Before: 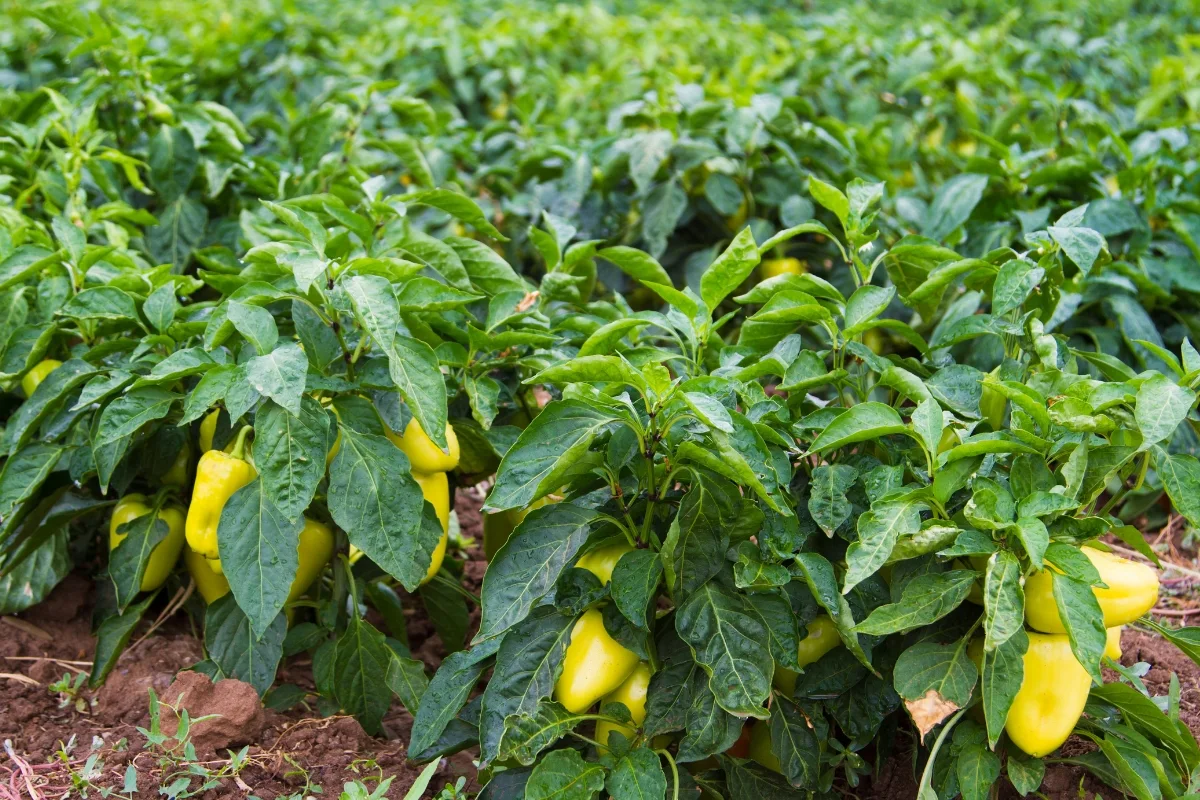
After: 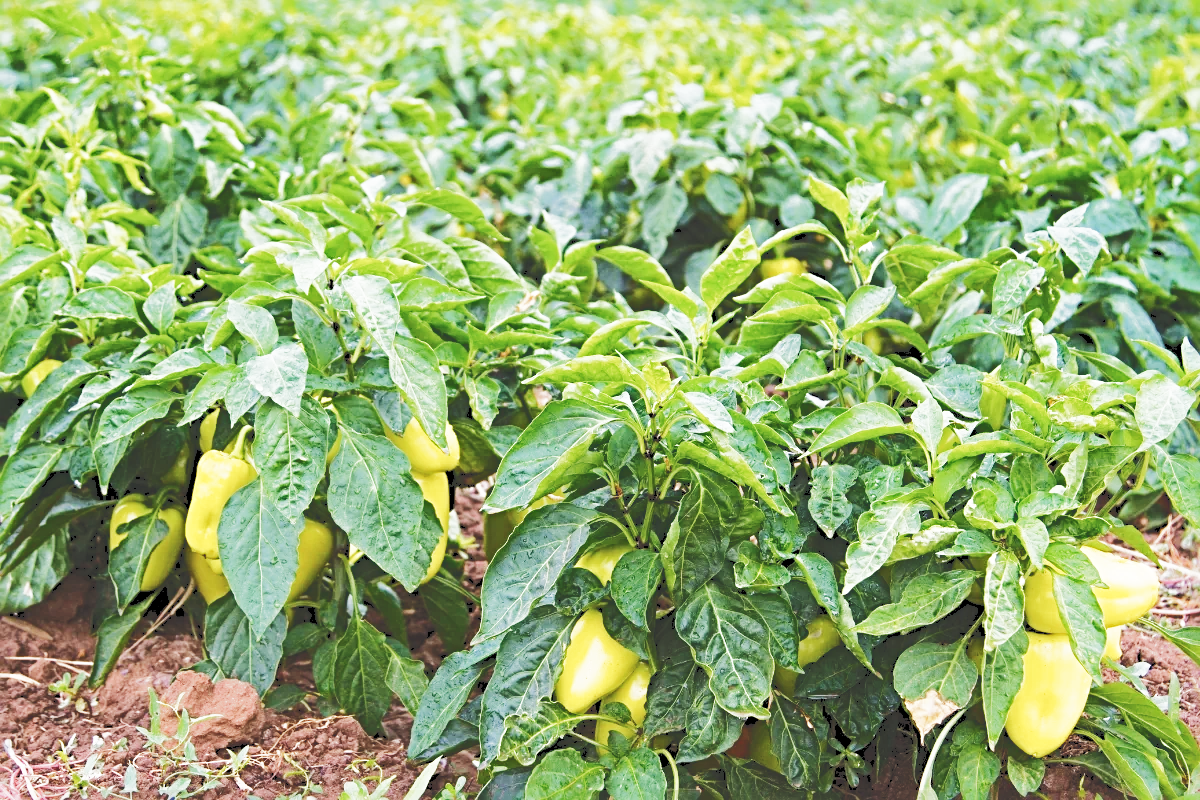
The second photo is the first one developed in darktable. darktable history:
base curve: curves: ch0 [(0, 0) (0.018, 0.026) (0.143, 0.37) (0.33, 0.731) (0.458, 0.853) (0.735, 0.965) (0.905, 0.986) (1, 1)], preserve colors none
tone curve: curves: ch0 [(0, 0) (0.003, 0.217) (0.011, 0.217) (0.025, 0.229) (0.044, 0.243) (0.069, 0.253) (0.1, 0.265) (0.136, 0.281) (0.177, 0.305) (0.224, 0.331) (0.277, 0.369) (0.335, 0.415) (0.399, 0.472) (0.468, 0.543) (0.543, 0.609) (0.623, 0.676) (0.709, 0.734) (0.801, 0.798) (0.898, 0.849) (1, 1)], color space Lab, independent channels, preserve colors none
sharpen: radius 3.978
contrast brightness saturation: saturation -0.179
tone equalizer: mask exposure compensation -0.5 EV
